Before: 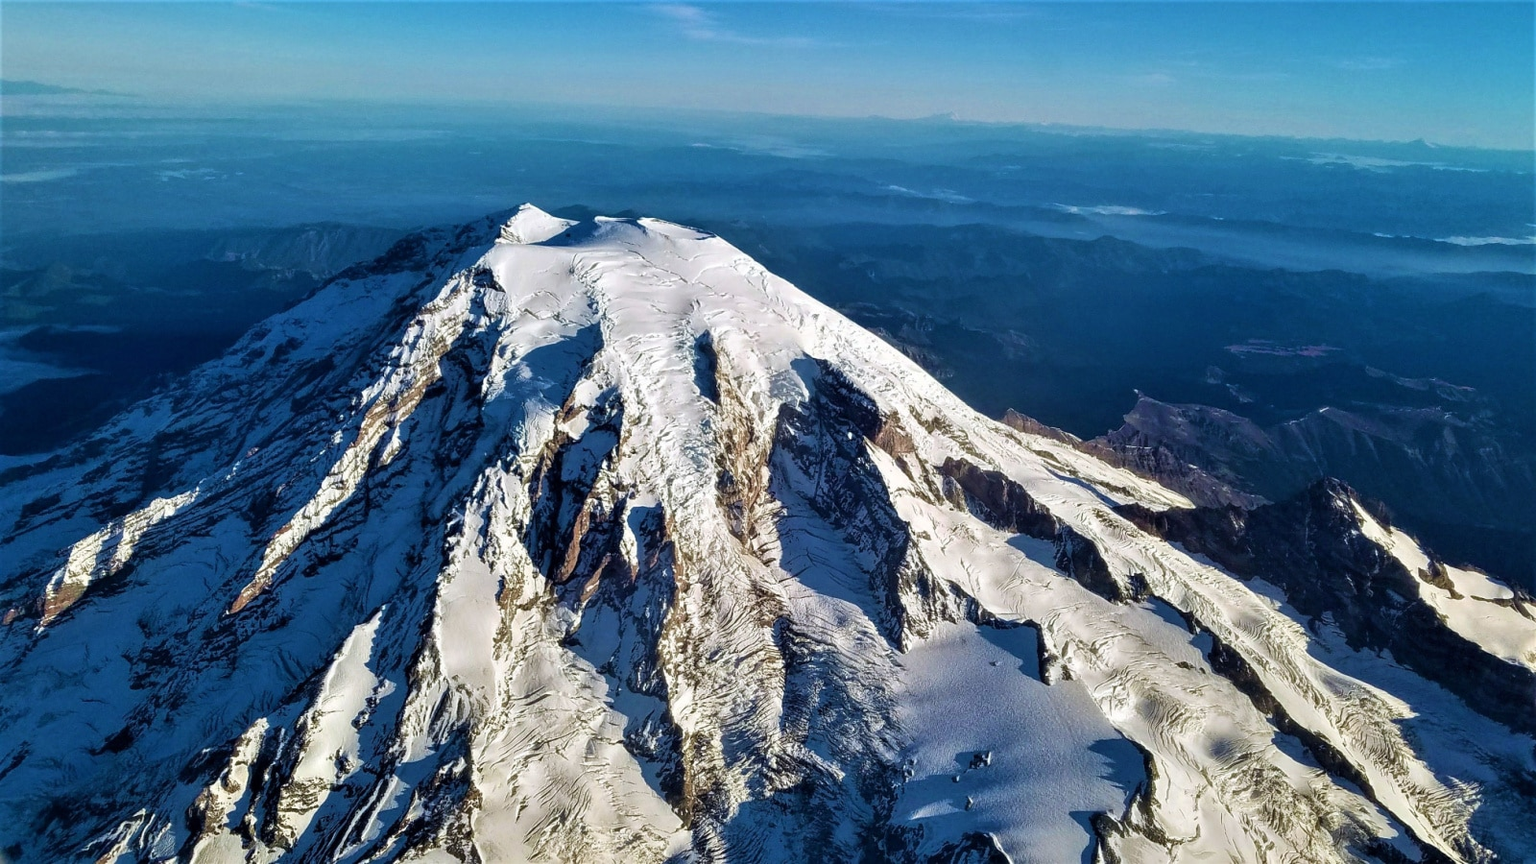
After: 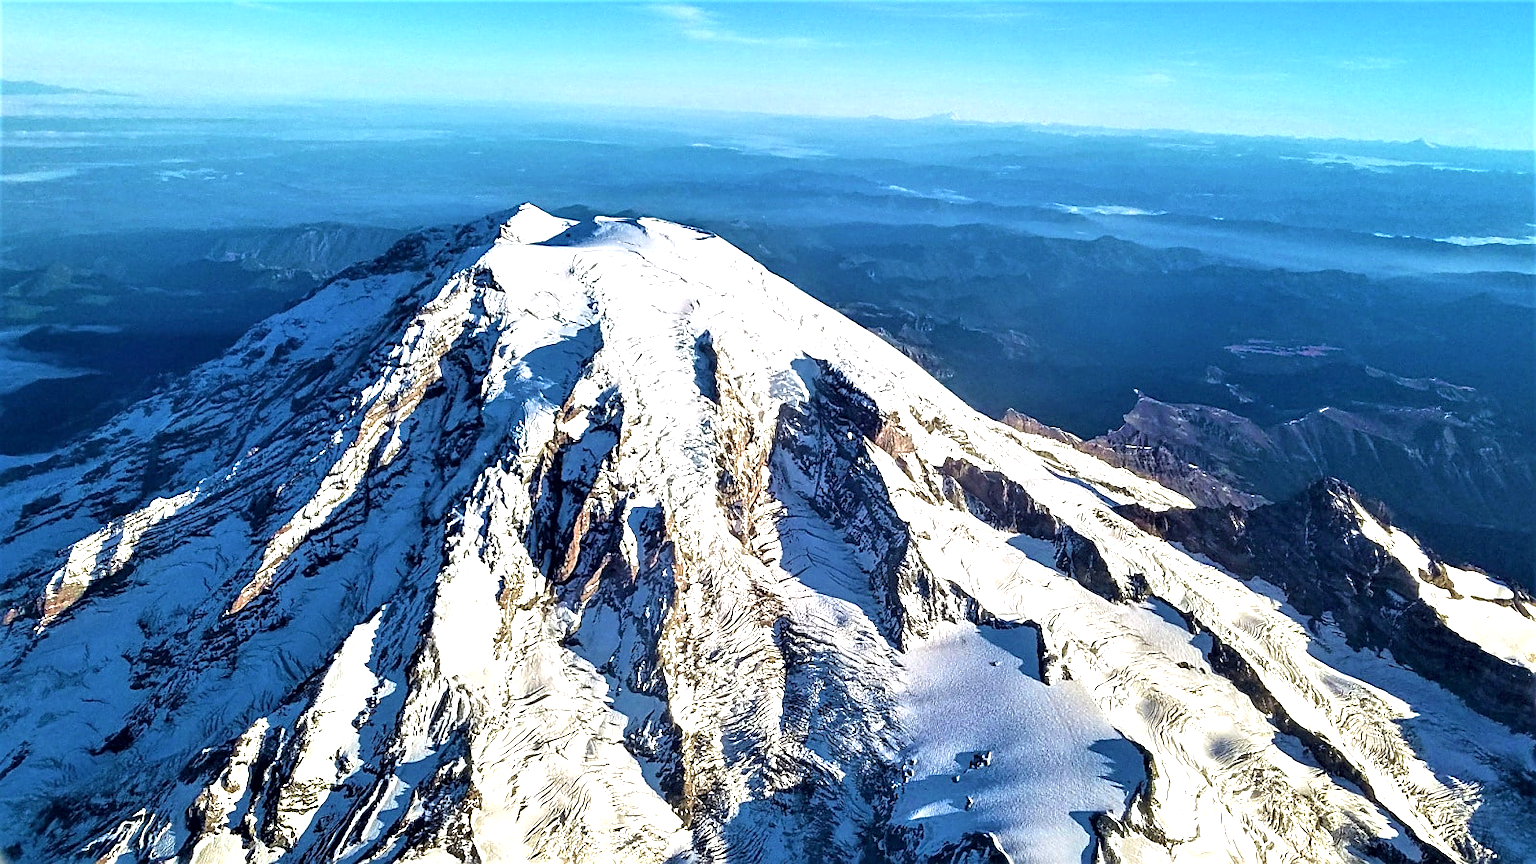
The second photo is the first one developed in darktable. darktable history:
contrast brightness saturation: saturation -0.046
exposure: black level correction 0.001, exposure 1.131 EV, compensate exposure bias true, compensate highlight preservation false
sharpen: on, module defaults
